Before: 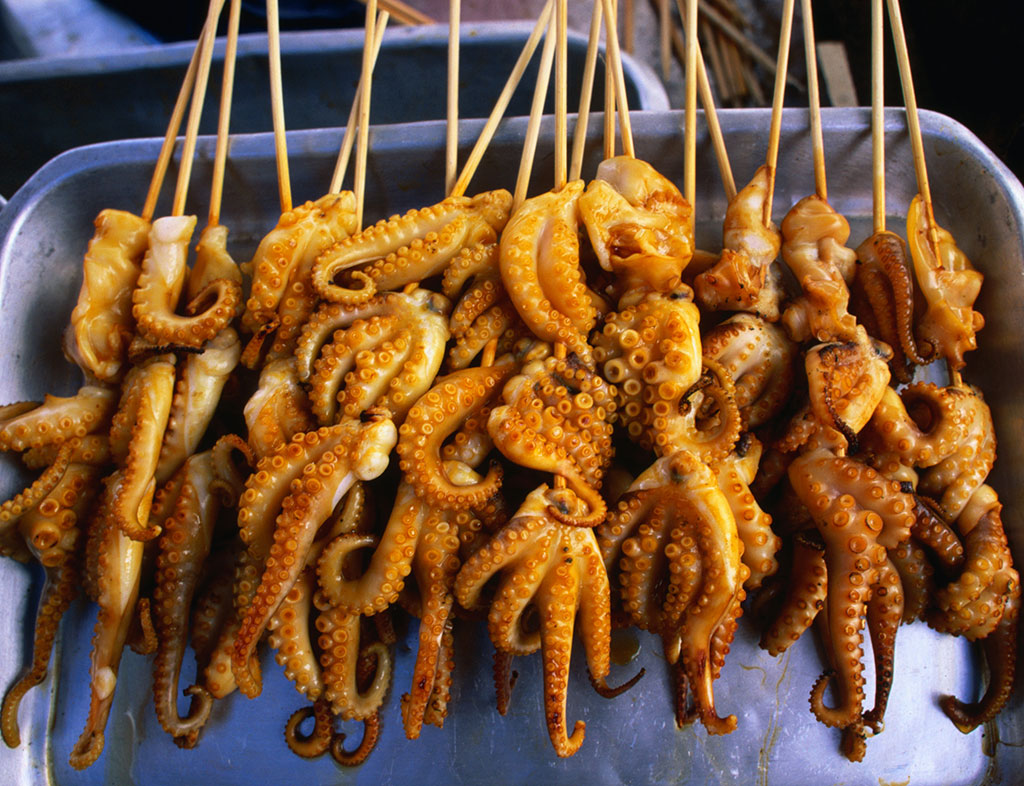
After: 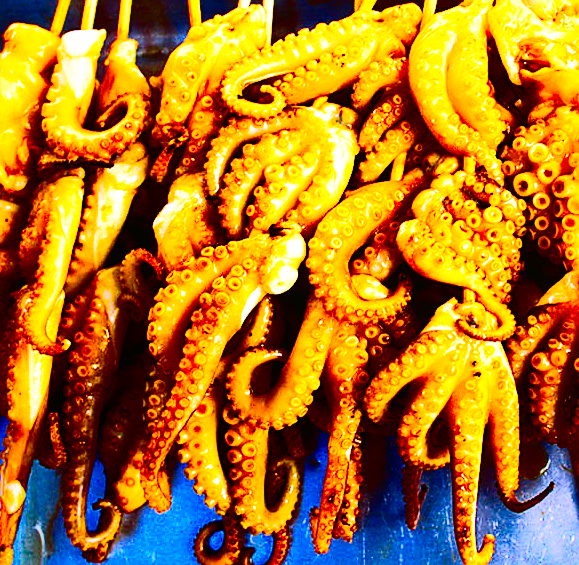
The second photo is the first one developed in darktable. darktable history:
sharpen: on, module defaults
contrast brightness saturation: saturation 0.18
exposure: black level correction 0, exposure 0.5 EV, compensate exposure bias true, compensate highlight preservation false
base curve: curves: ch0 [(0, 0) (0.007, 0.004) (0.027, 0.03) (0.046, 0.07) (0.207, 0.54) (0.442, 0.872) (0.673, 0.972) (1, 1)], preserve colors none
local contrast: mode bilateral grid, contrast 20, coarseness 51, detail 120%, midtone range 0.2
crop: left 8.89%, top 23.727%, right 34.494%, bottom 4.292%
color balance rgb: perceptual saturation grading › global saturation 44.807%, perceptual saturation grading › highlights -49.517%, perceptual saturation grading › shadows 29.819%, global vibrance 40.264%
tone curve: curves: ch0 [(0, 0) (0.003, 0.011) (0.011, 0.014) (0.025, 0.018) (0.044, 0.023) (0.069, 0.028) (0.1, 0.031) (0.136, 0.039) (0.177, 0.056) (0.224, 0.081) (0.277, 0.129) (0.335, 0.188) (0.399, 0.256) (0.468, 0.367) (0.543, 0.514) (0.623, 0.684) (0.709, 0.785) (0.801, 0.846) (0.898, 0.884) (1, 1)], color space Lab, independent channels, preserve colors none
